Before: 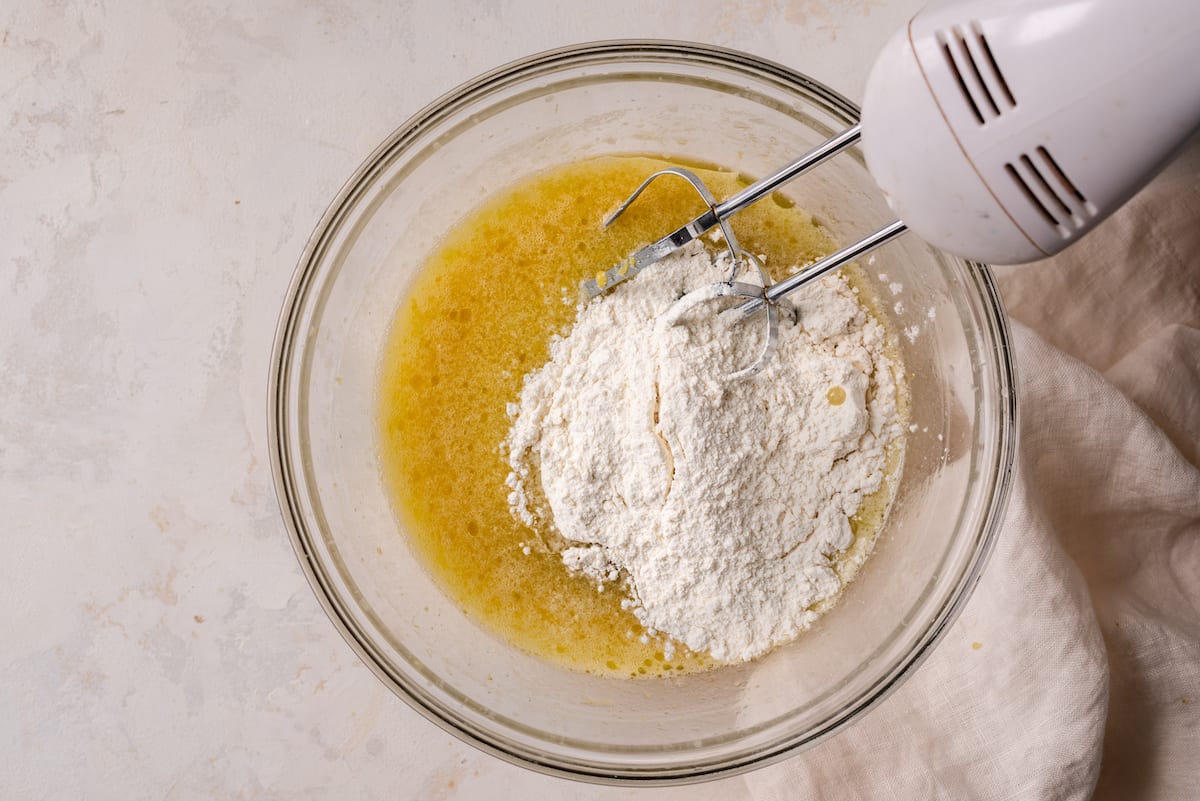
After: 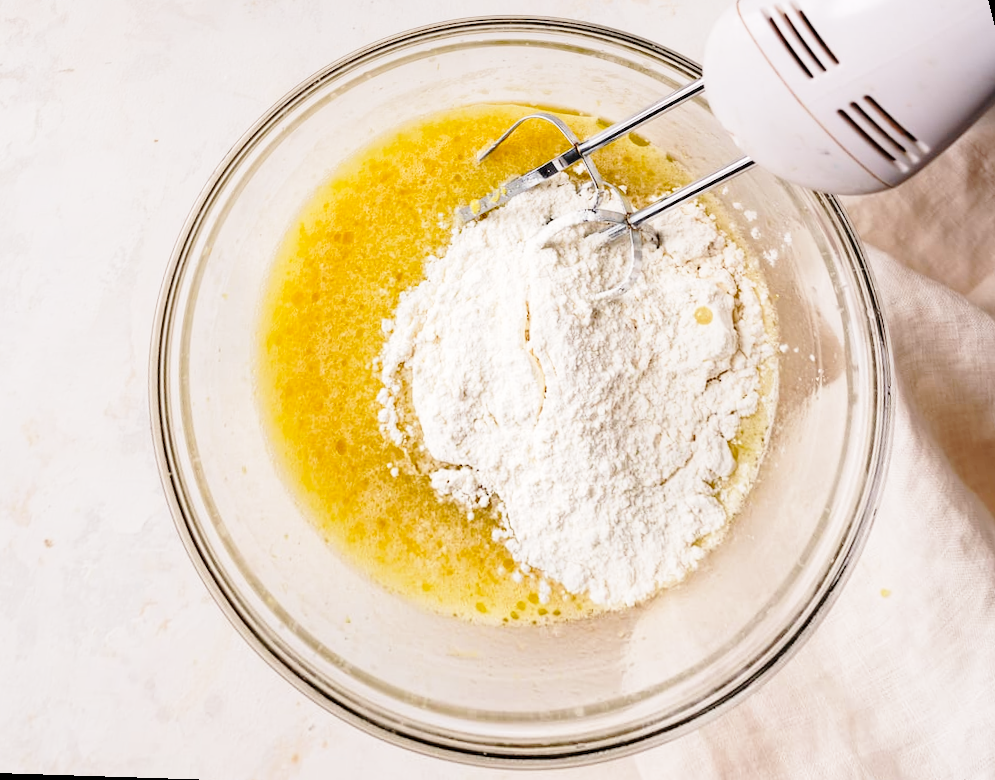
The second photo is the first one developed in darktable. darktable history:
rotate and perspective: rotation 0.72°, lens shift (vertical) -0.352, lens shift (horizontal) -0.051, crop left 0.152, crop right 0.859, crop top 0.019, crop bottom 0.964
base curve: curves: ch0 [(0, 0) (0.028, 0.03) (0.121, 0.232) (0.46, 0.748) (0.859, 0.968) (1, 1)], preserve colors none
